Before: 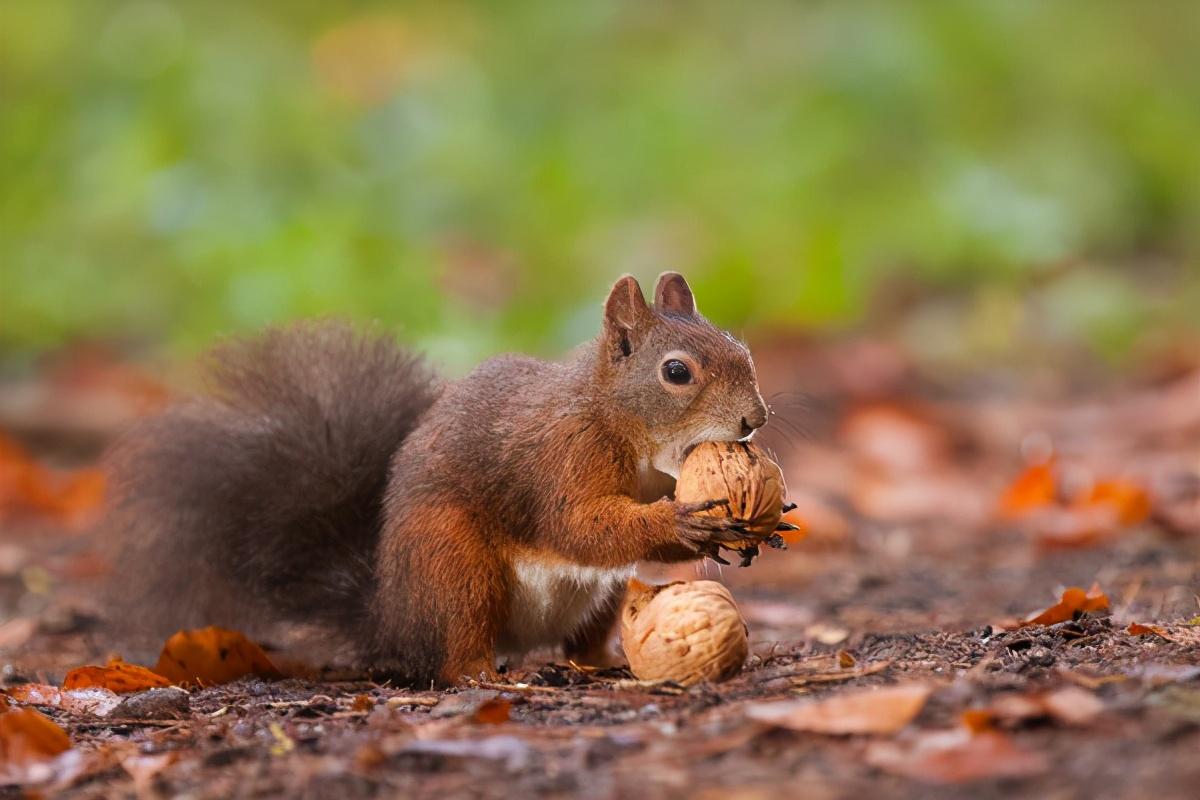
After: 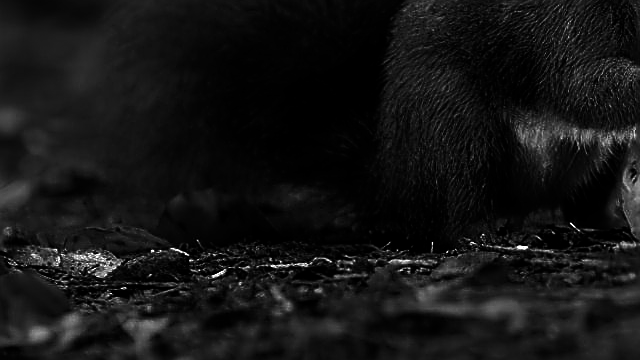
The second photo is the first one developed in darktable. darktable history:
contrast brightness saturation: contrast 0.02, brightness -1, saturation -1
crop and rotate: top 54.778%, right 46.61%, bottom 0.159%
sharpen: radius 1.4, amount 1.25, threshold 0.7
